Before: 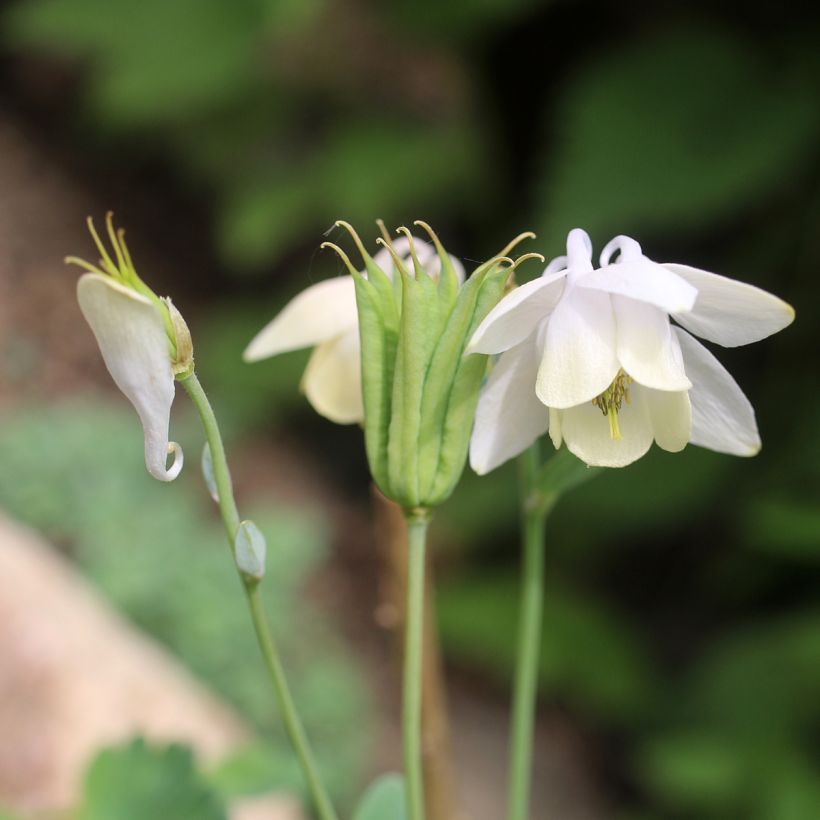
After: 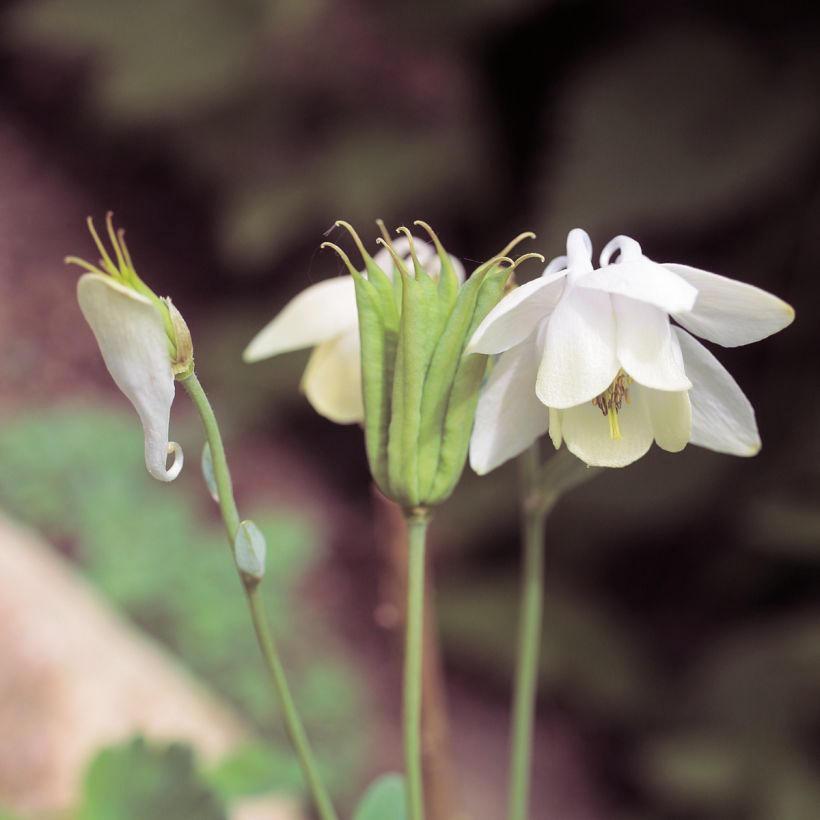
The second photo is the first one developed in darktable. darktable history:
tone equalizer: on, module defaults
split-toning: shadows › hue 316.8°, shadows › saturation 0.47, highlights › hue 201.6°, highlights › saturation 0, balance -41.97, compress 28.01%
